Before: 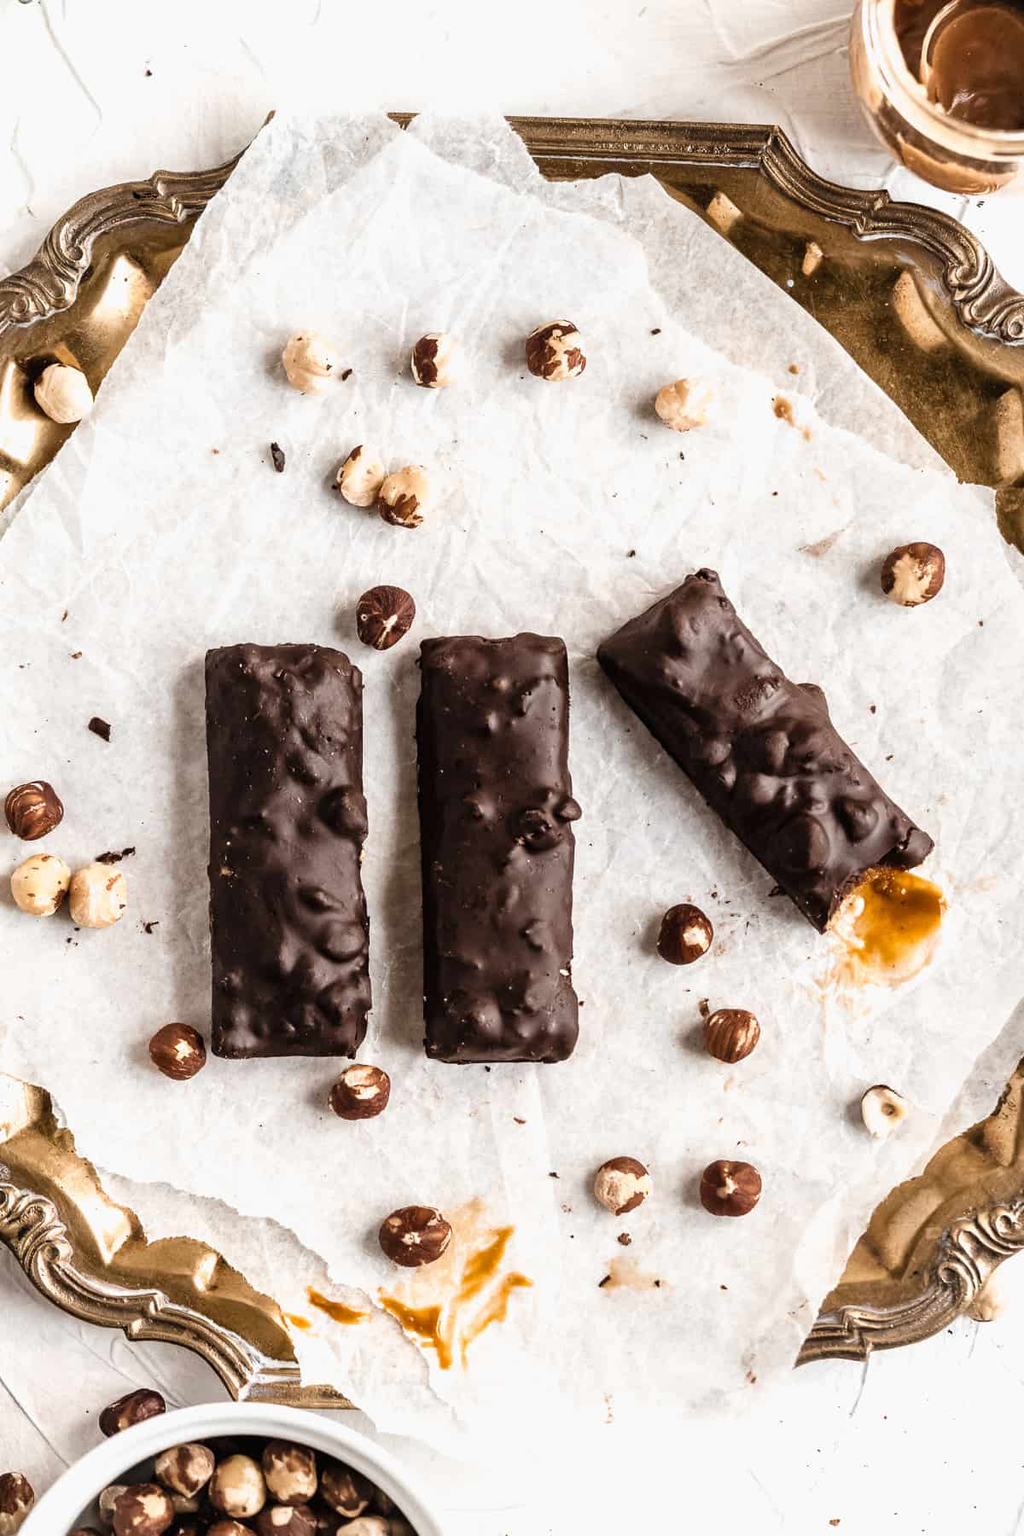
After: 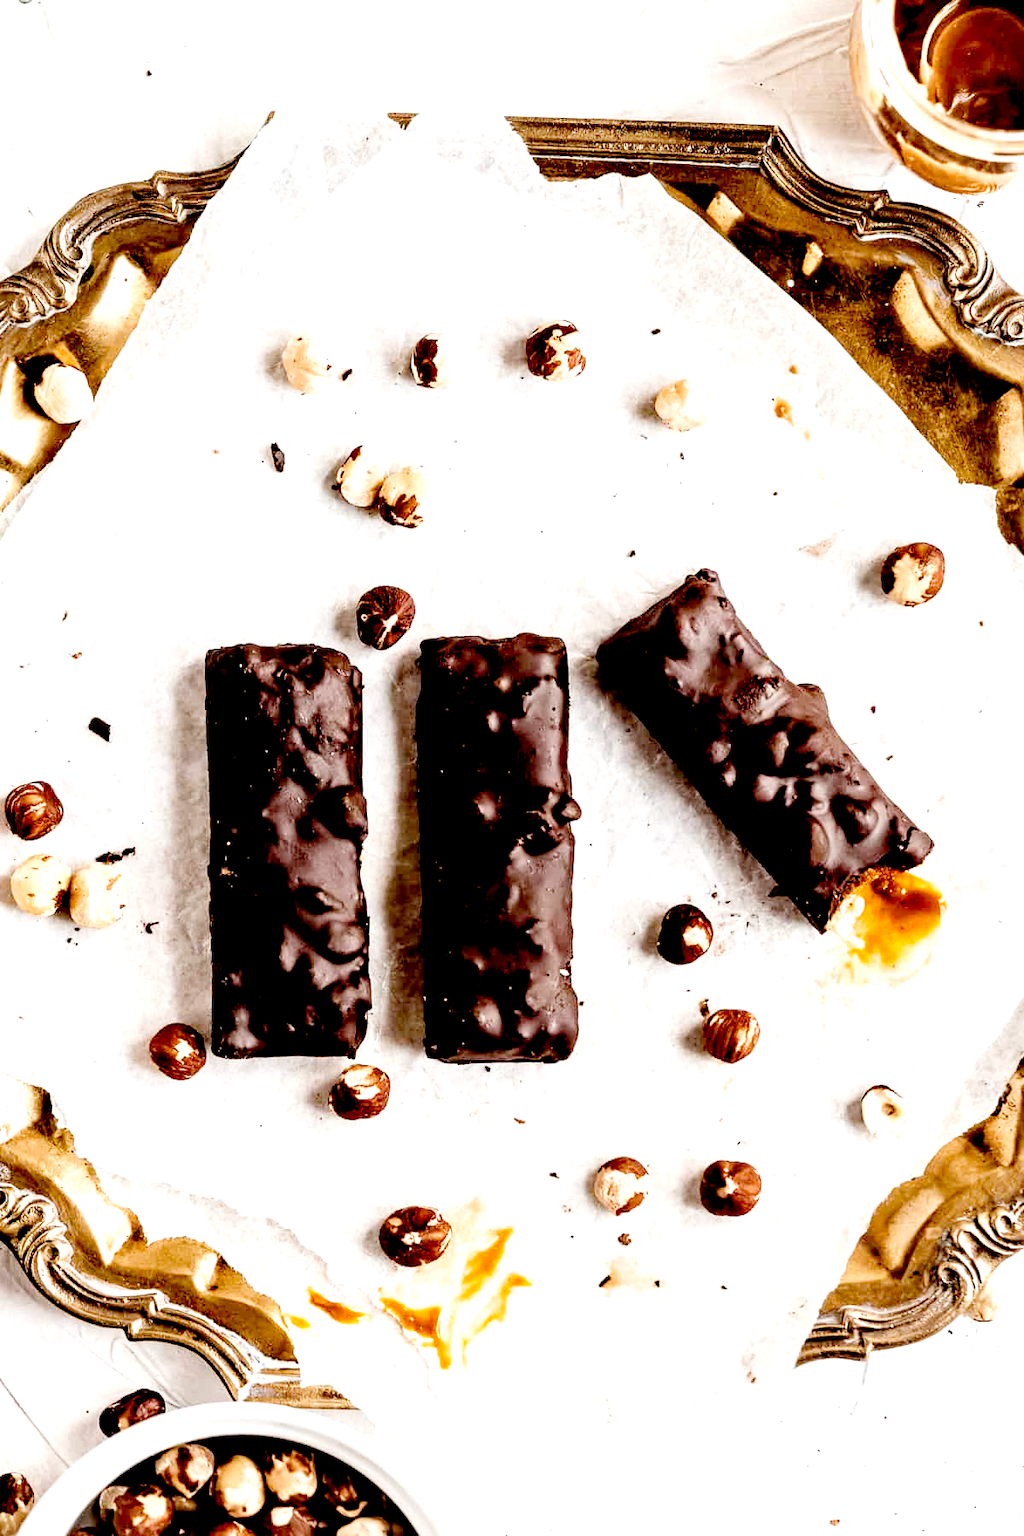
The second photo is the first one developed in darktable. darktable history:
exposure: black level correction 0.039, exposure 0.498 EV, compensate highlight preservation false
tone curve: curves: ch0 [(0, 0) (0.004, 0.001) (0.133, 0.112) (0.325, 0.362) (0.832, 0.893) (1, 1)], preserve colors none
